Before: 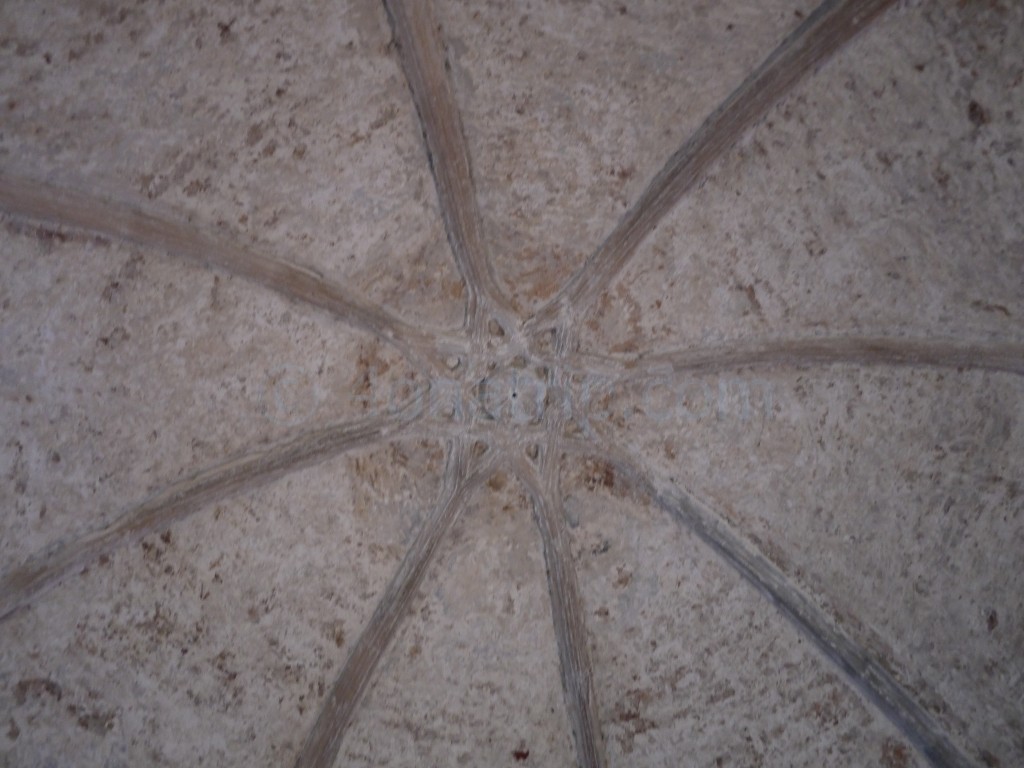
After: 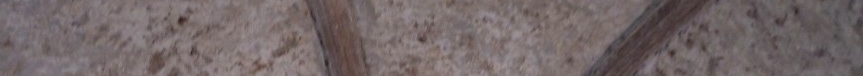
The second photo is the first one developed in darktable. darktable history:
crop and rotate: left 9.644%, top 9.491%, right 6.021%, bottom 80.509%
filmic rgb: black relative exposure -8.2 EV, white relative exposure 2.2 EV, threshold 3 EV, hardness 7.11, latitude 75%, contrast 1.325, highlights saturation mix -2%, shadows ↔ highlights balance 30%, preserve chrominance no, color science v5 (2021), contrast in shadows safe, contrast in highlights safe, enable highlight reconstruction true
